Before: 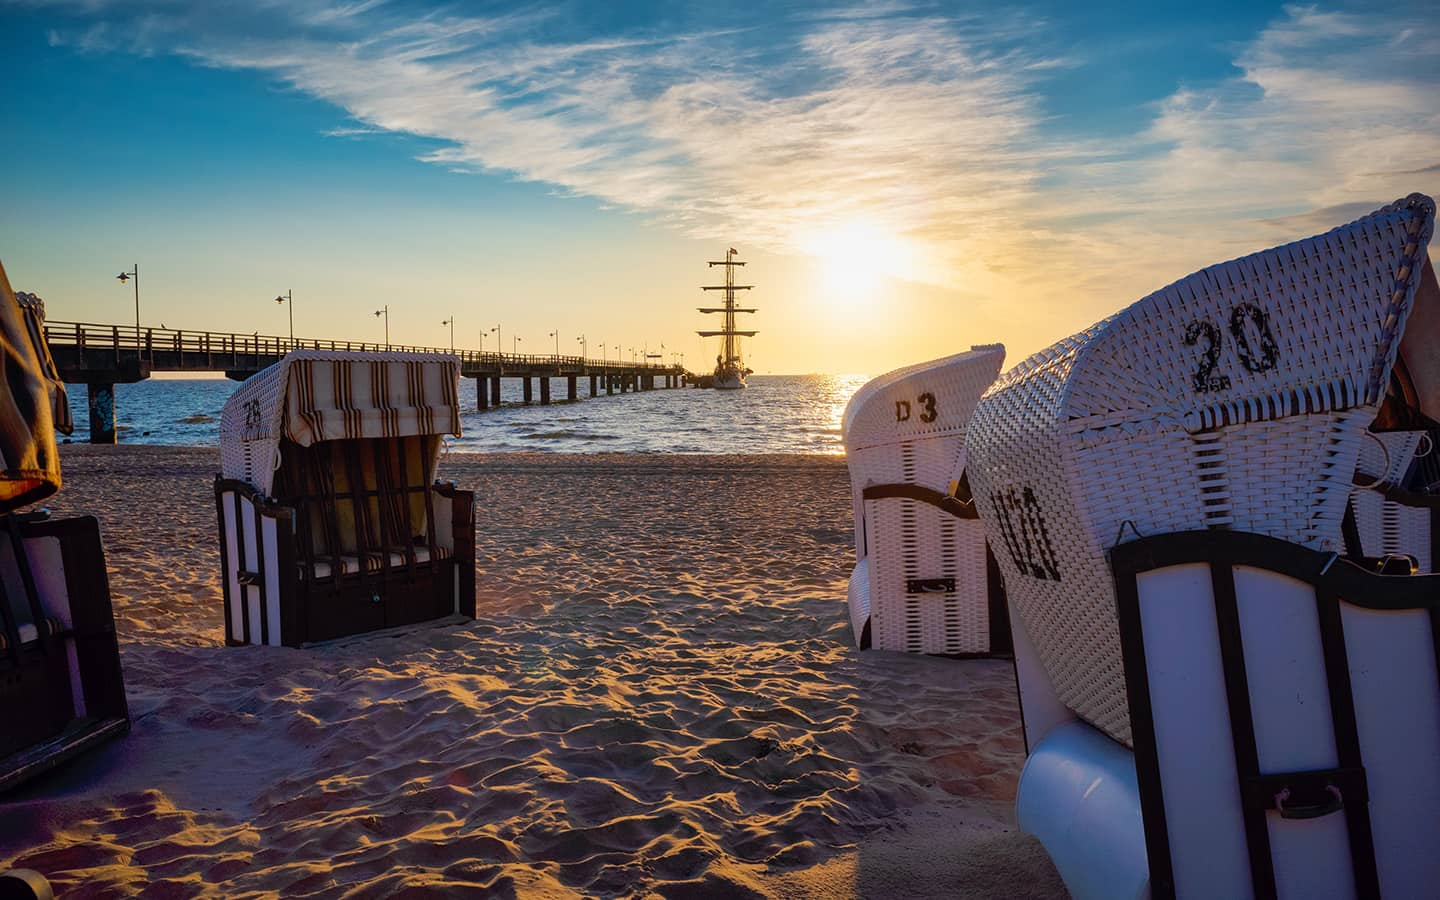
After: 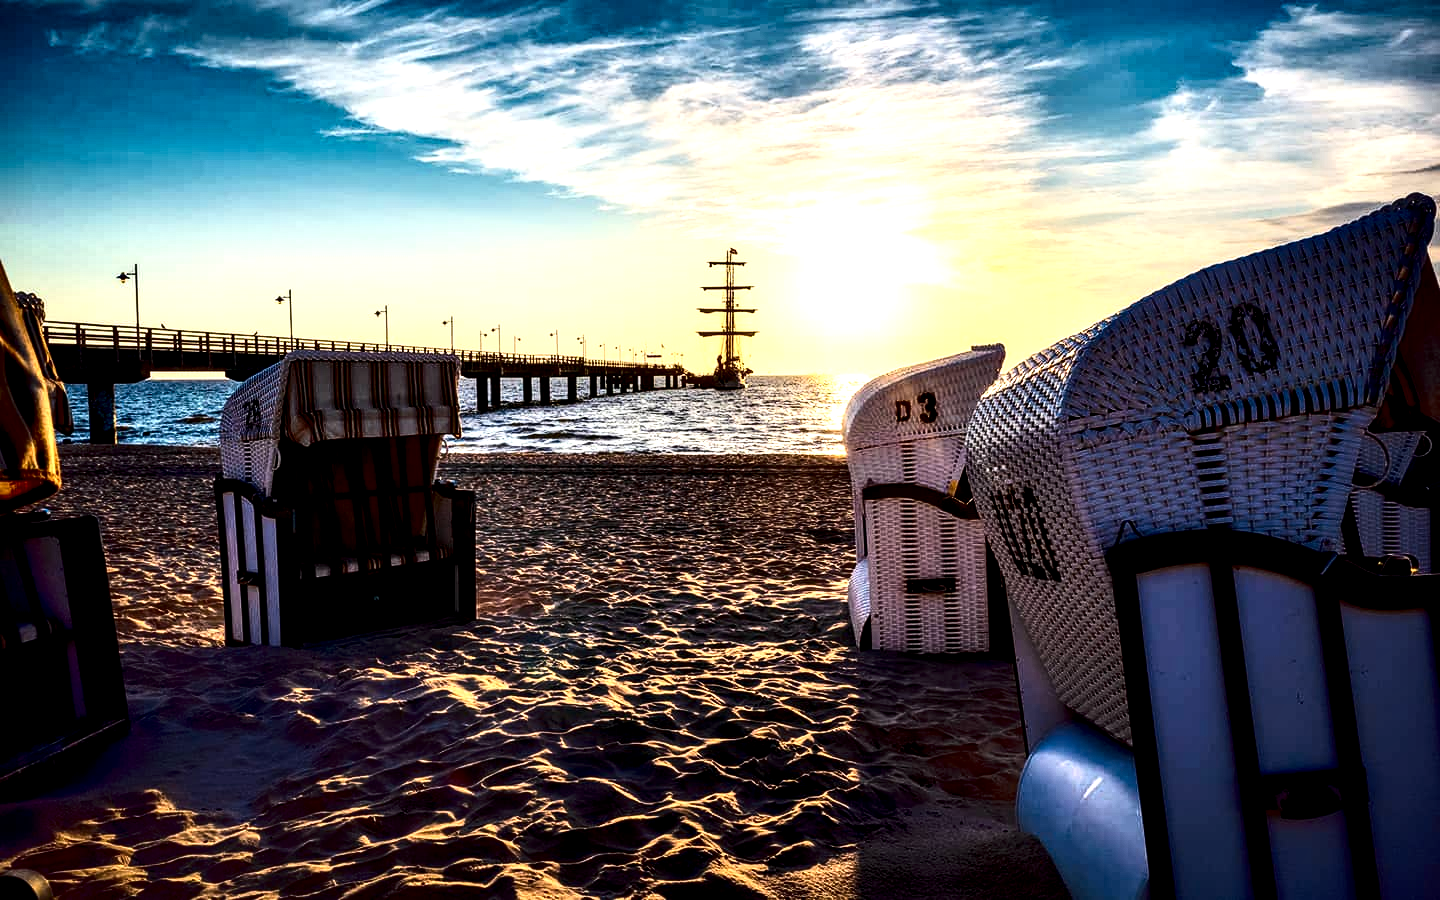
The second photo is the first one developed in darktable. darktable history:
local contrast: highlights 80%, shadows 57%, detail 175%, midtone range 0.602
contrast brightness saturation: contrast 0.32, brightness -0.08, saturation 0.17
tone equalizer: -8 EV -0.417 EV, -7 EV -0.389 EV, -6 EV -0.333 EV, -5 EV -0.222 EV, -3 EV 0.222 EV, -2 EV 0.333 EV, -1 EV 0.389 EV, +0 EV 0.417 EV, edges refinement/feathering 500, mask exposure compensation -1.57 EV, preserve details no
